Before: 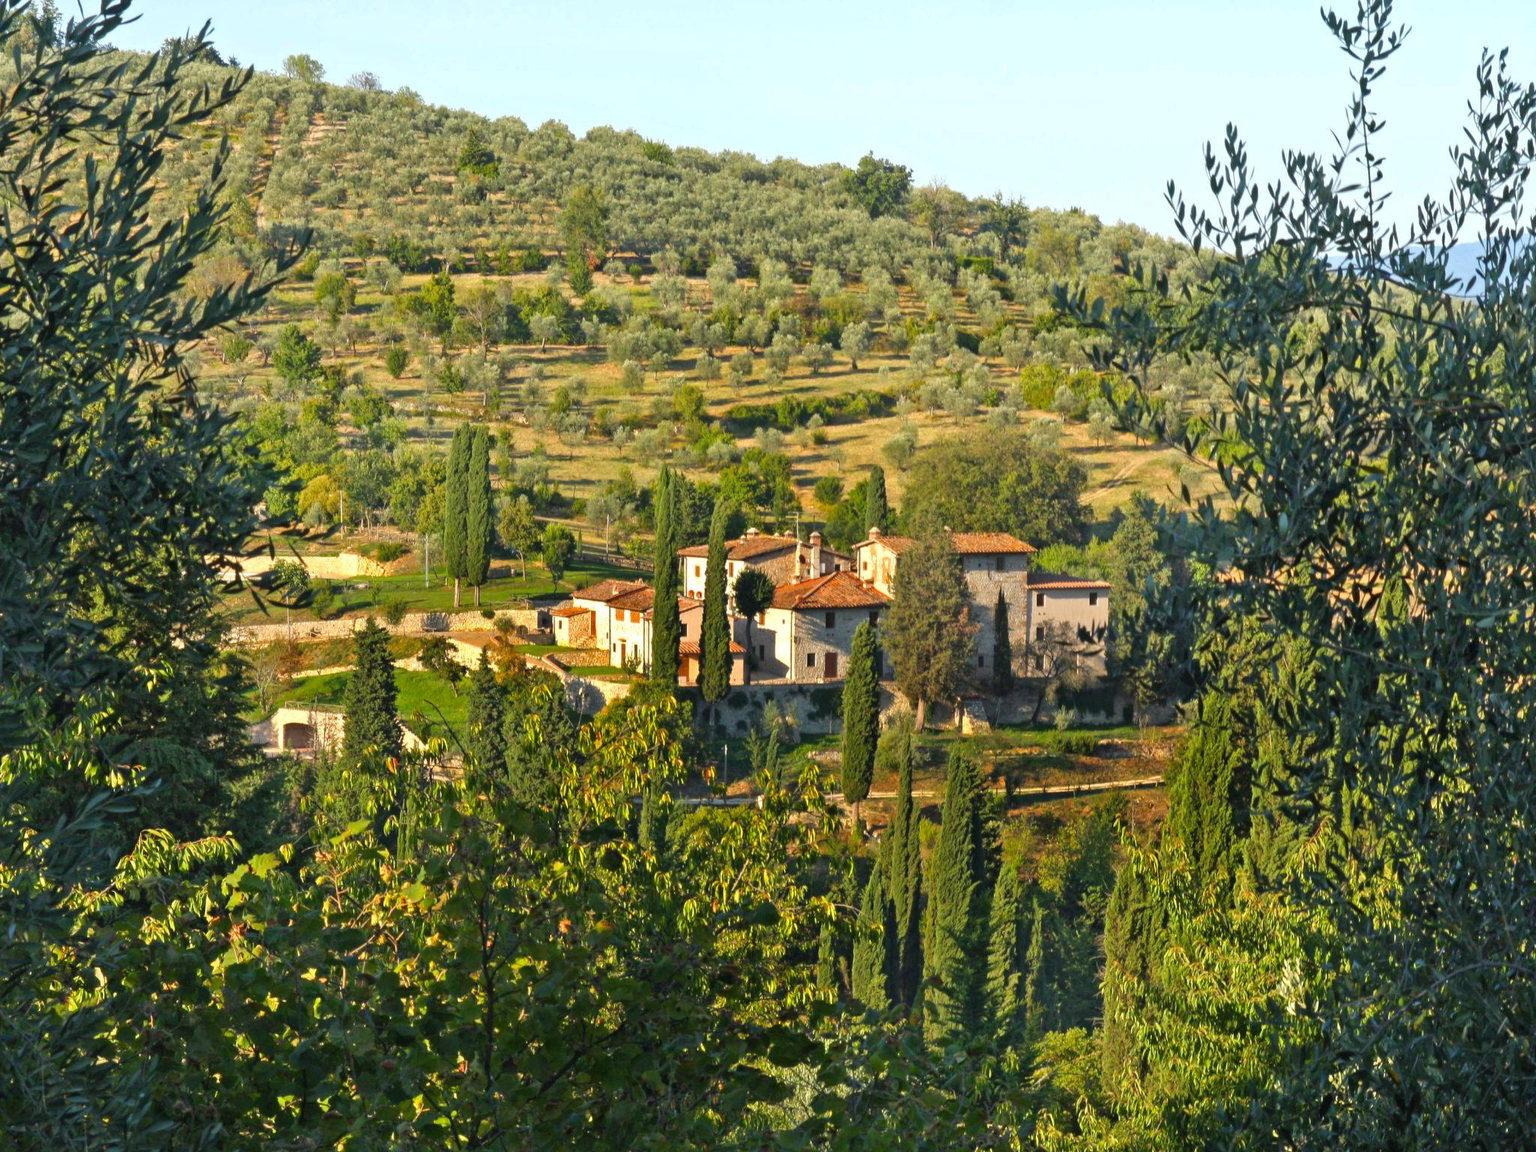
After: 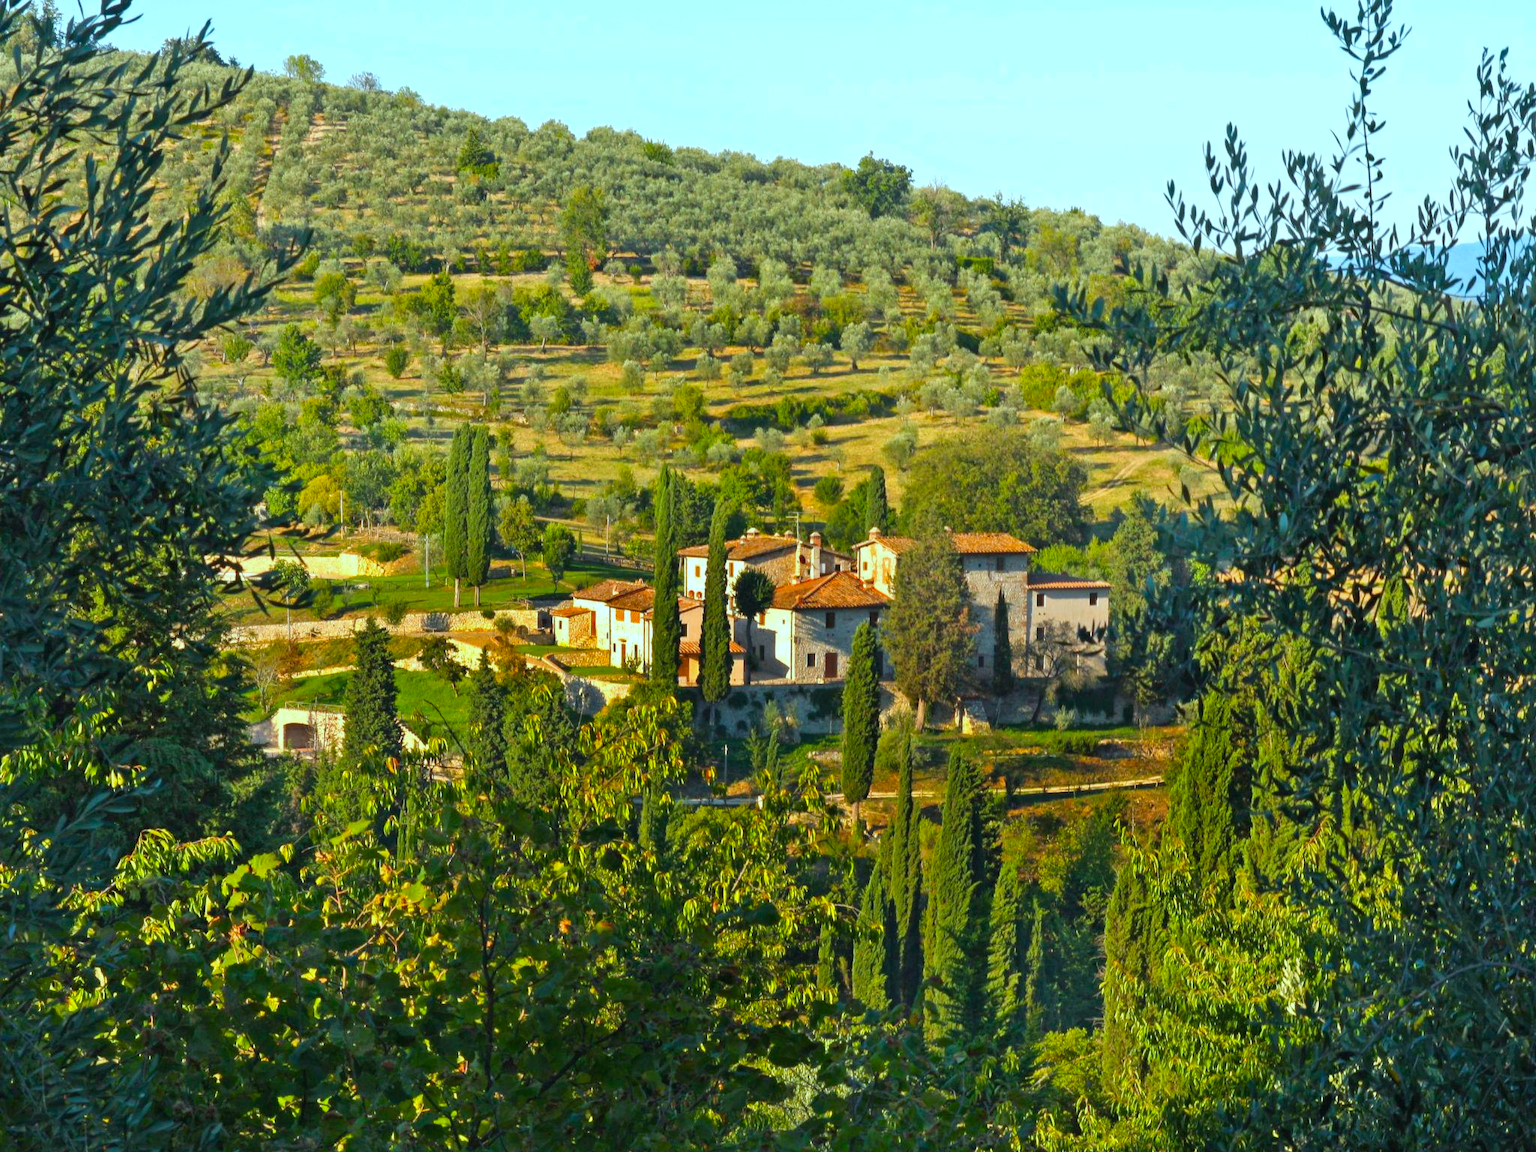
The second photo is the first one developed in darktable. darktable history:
color correction: highlights a* -10.04, highlights b* -10.37
color balance rgb: perceptual saturation grading › global saturation 25%, global vibrance 10%
